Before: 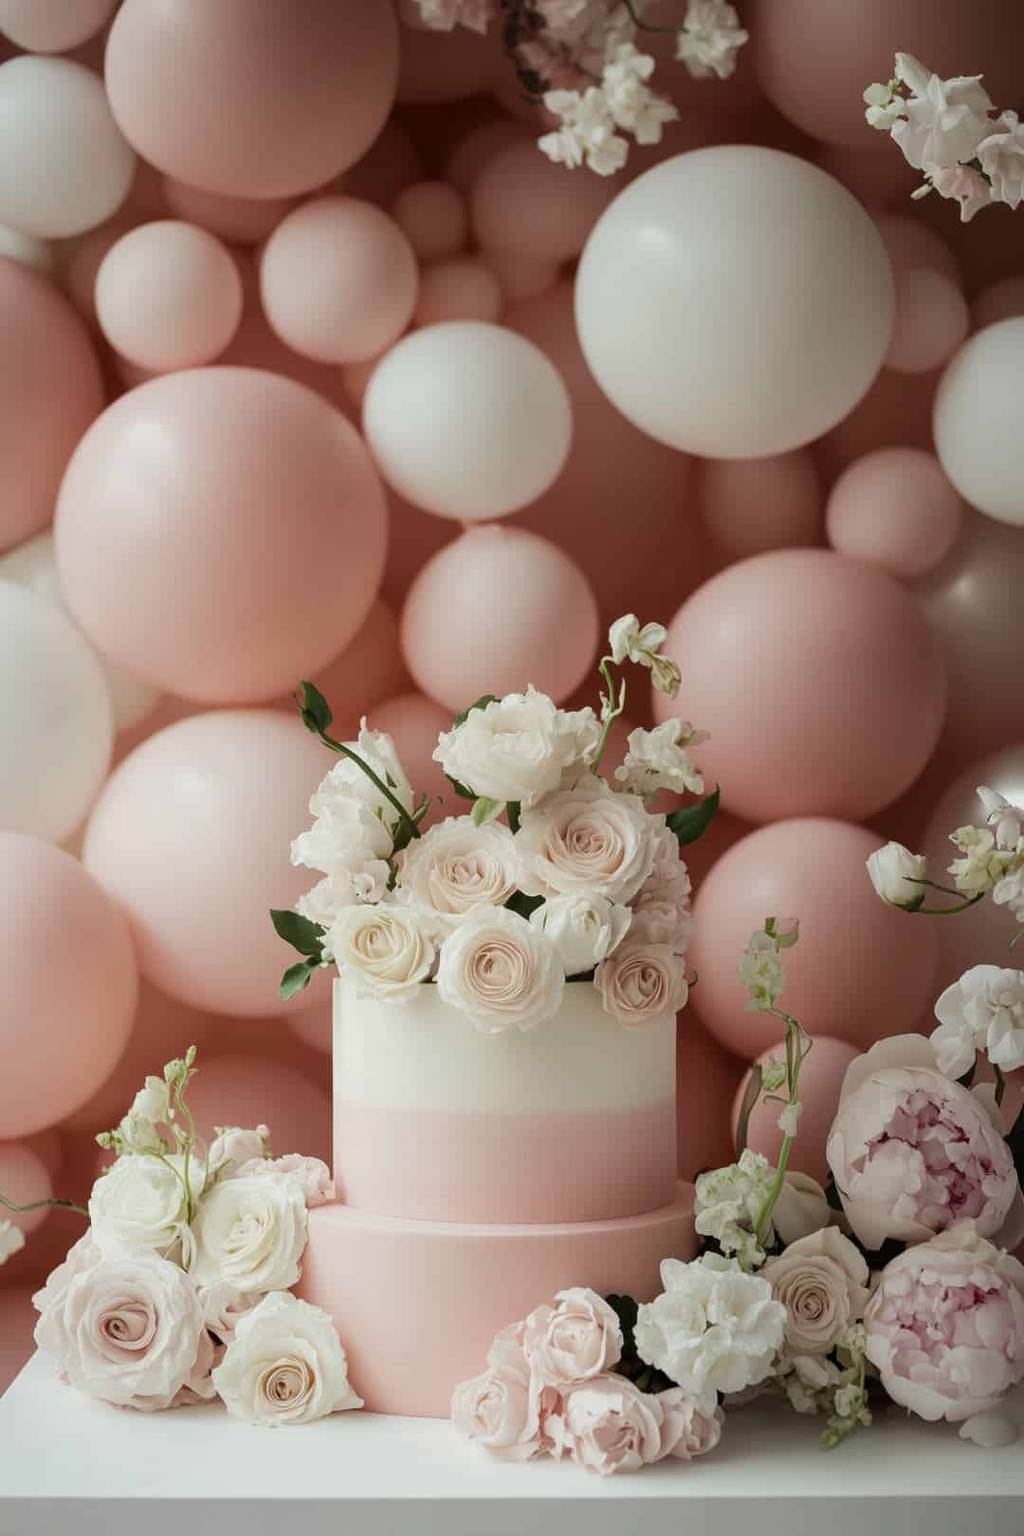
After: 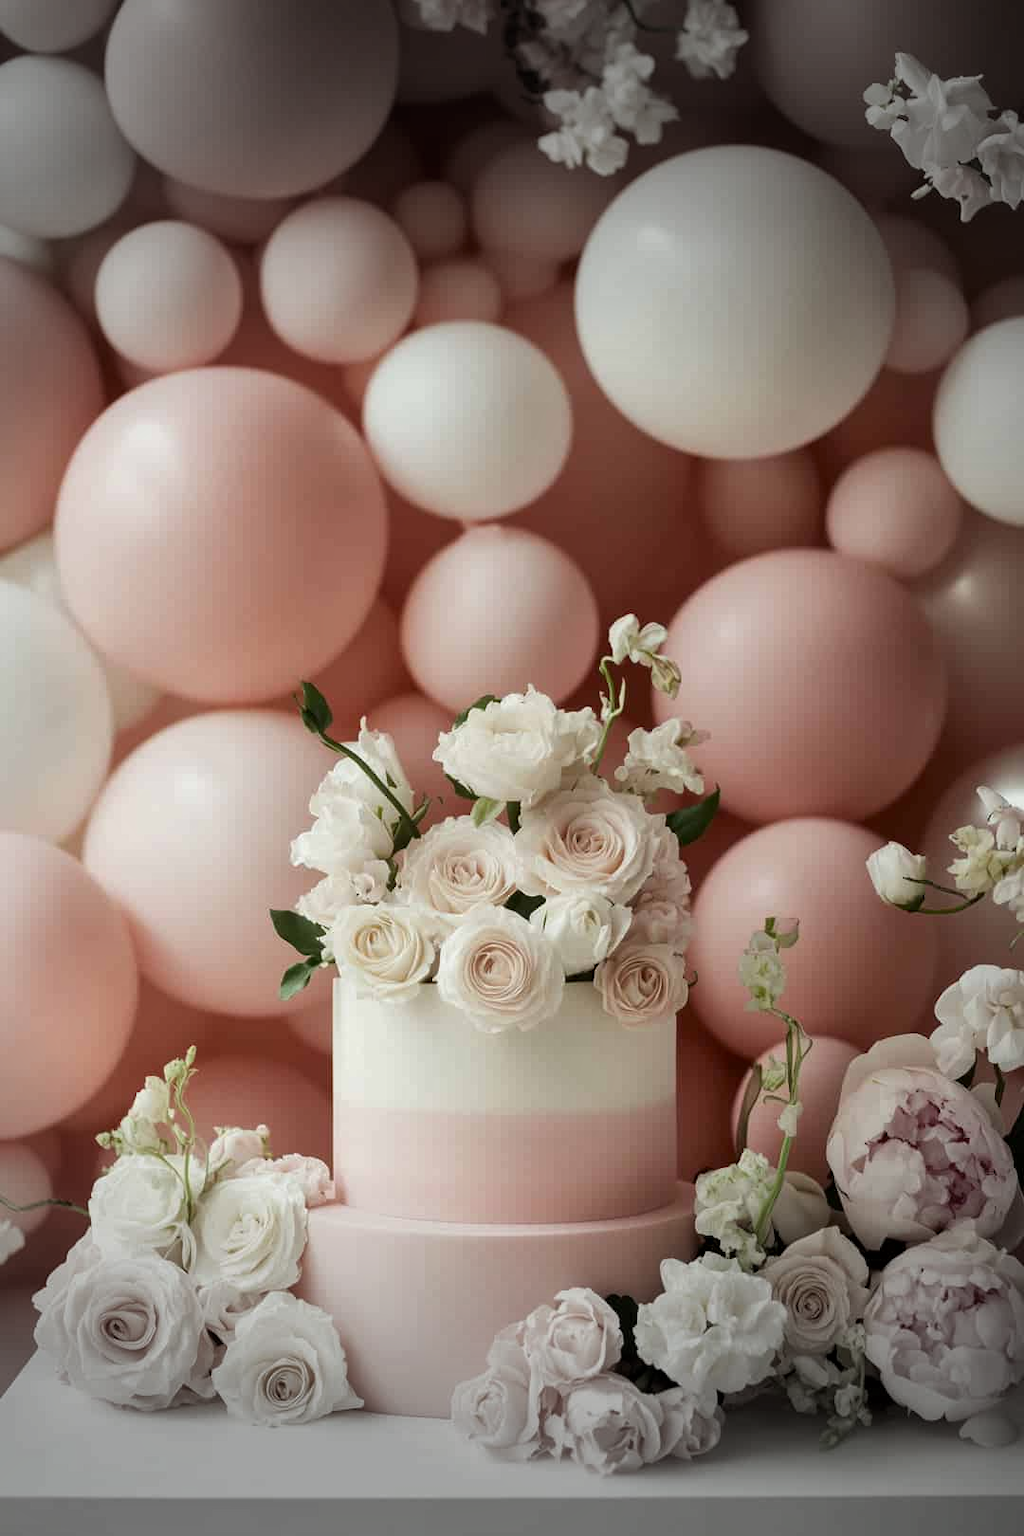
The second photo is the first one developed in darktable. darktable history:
local contrast: mode bilateral grid, contrast 20, coarseness 50, detail 132%, midtone range 0.2
vignetting: fall-off start 79.43%, saturation -0.649, width/height ratio 1.327, unbound false
